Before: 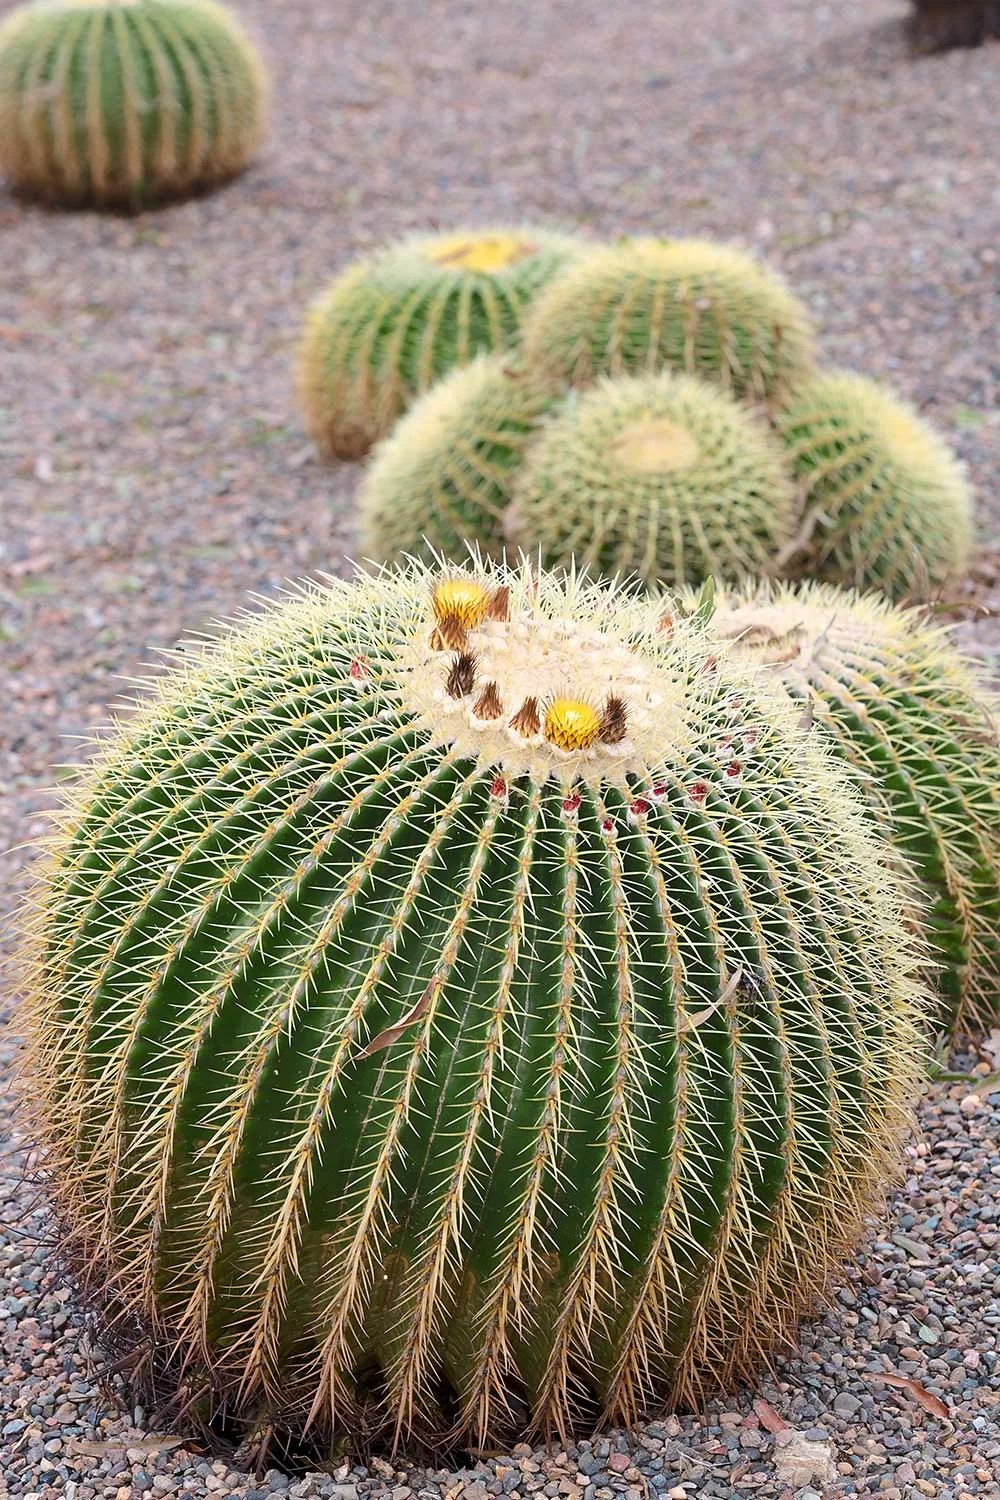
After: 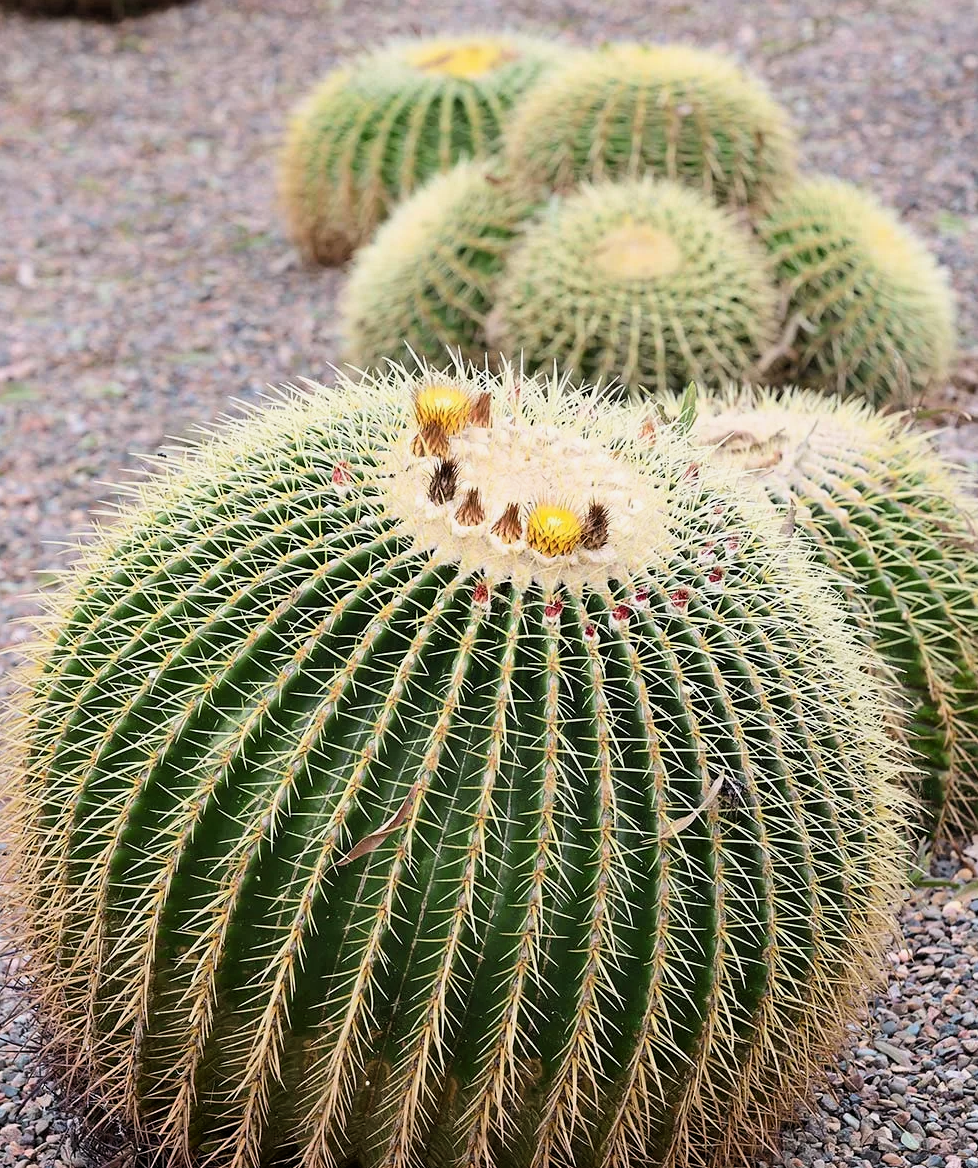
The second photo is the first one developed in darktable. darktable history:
crop and rotate: left 1.857%, top 12.944%, right 0.307%, bottom 9.187%
filmic rgb: middle gray luminance 21.79%, black relative exposure -14.09 EV, white relative exposure 2.96 EV, target black luminance 0%, hardness 8.84, latitude 60.4%, contrast 1.204, highlights saturation mix 6.02%, shadows ↔ highlights balance 40.93%
